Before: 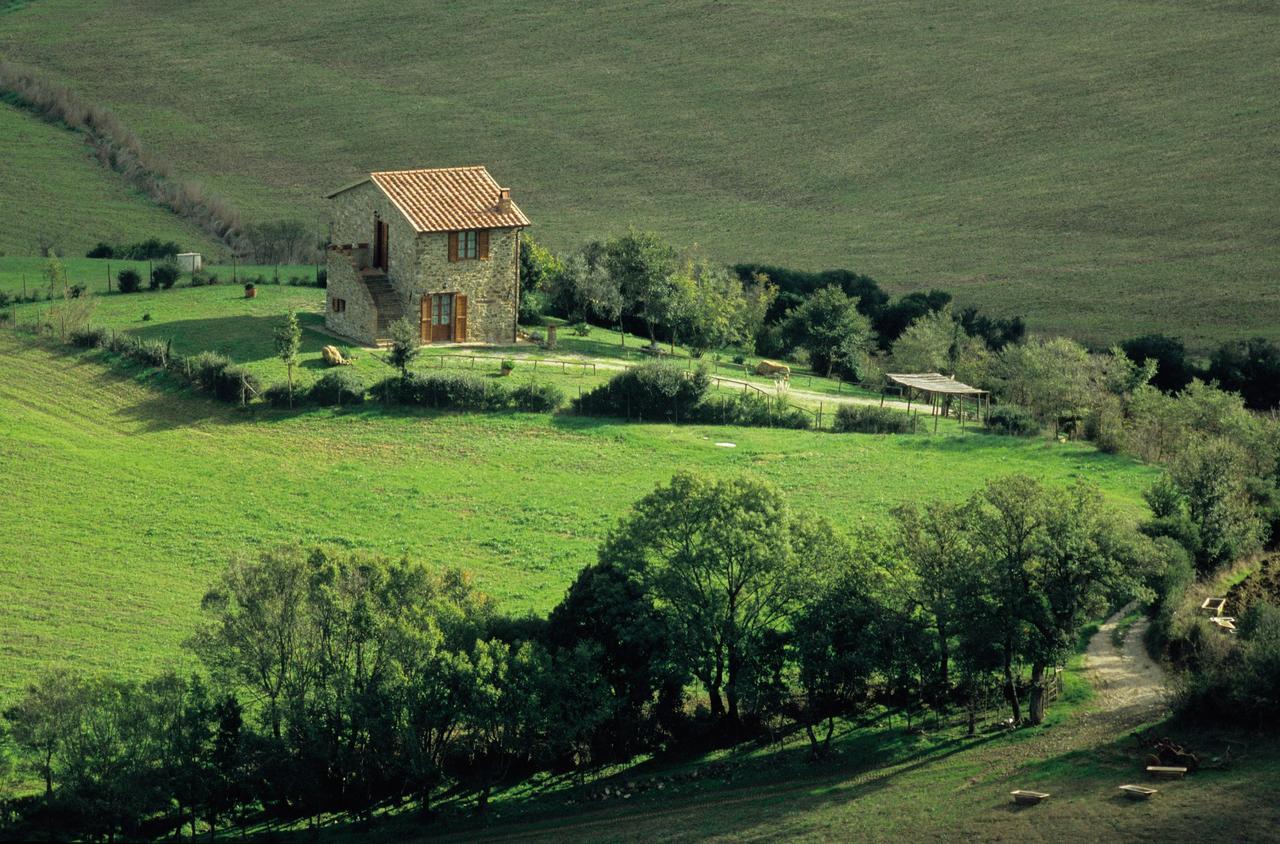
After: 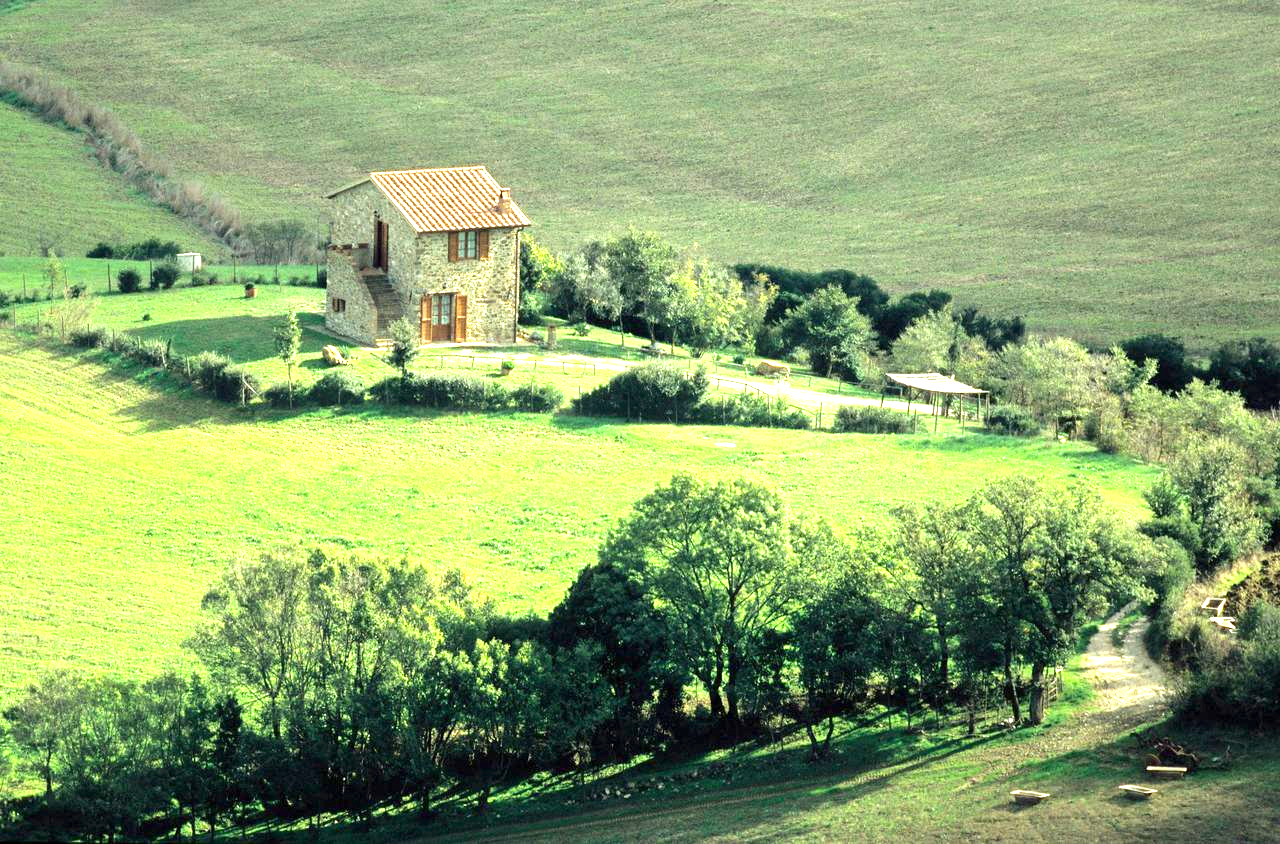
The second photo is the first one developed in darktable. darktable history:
exposure: black level correction 0.001, exposure 1.807 EV, compensate exposure bias true, compensate highlight preservation false
